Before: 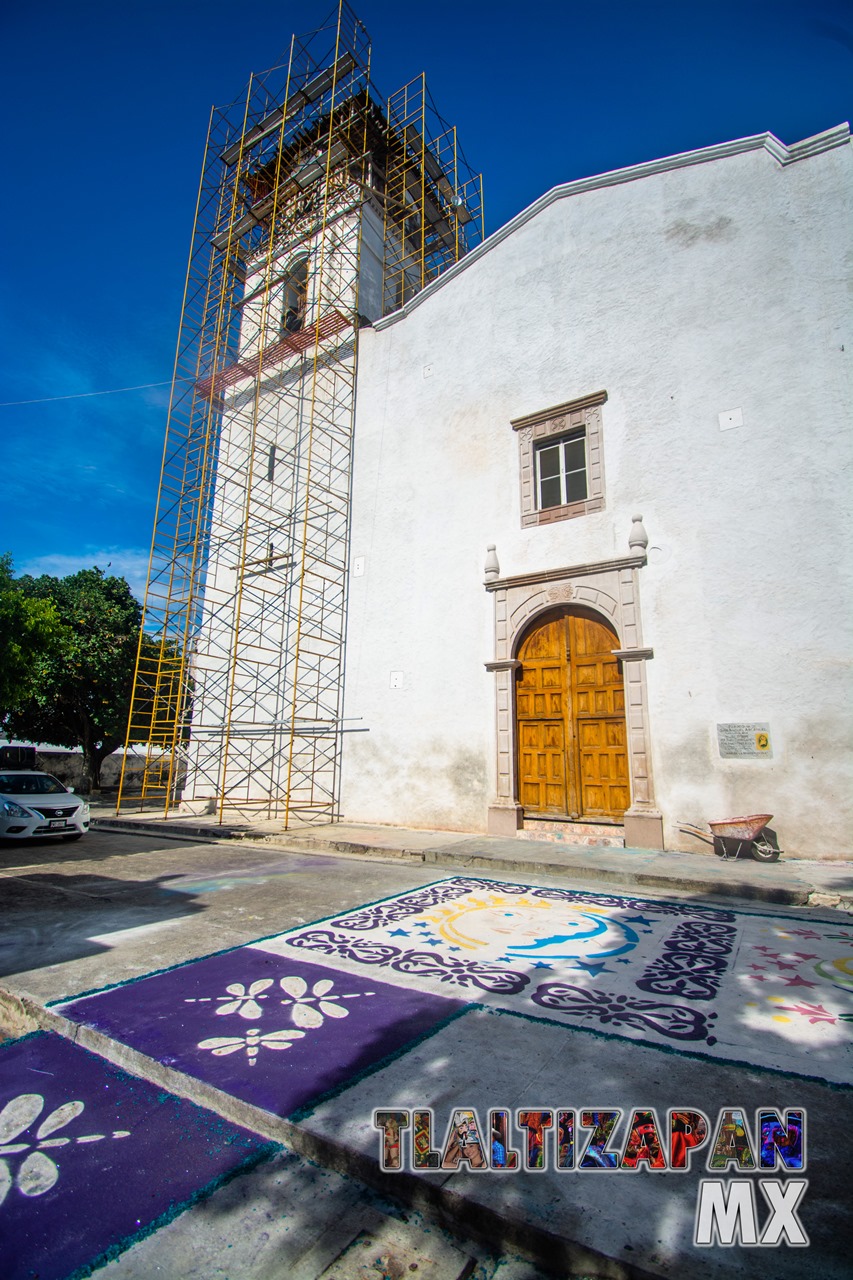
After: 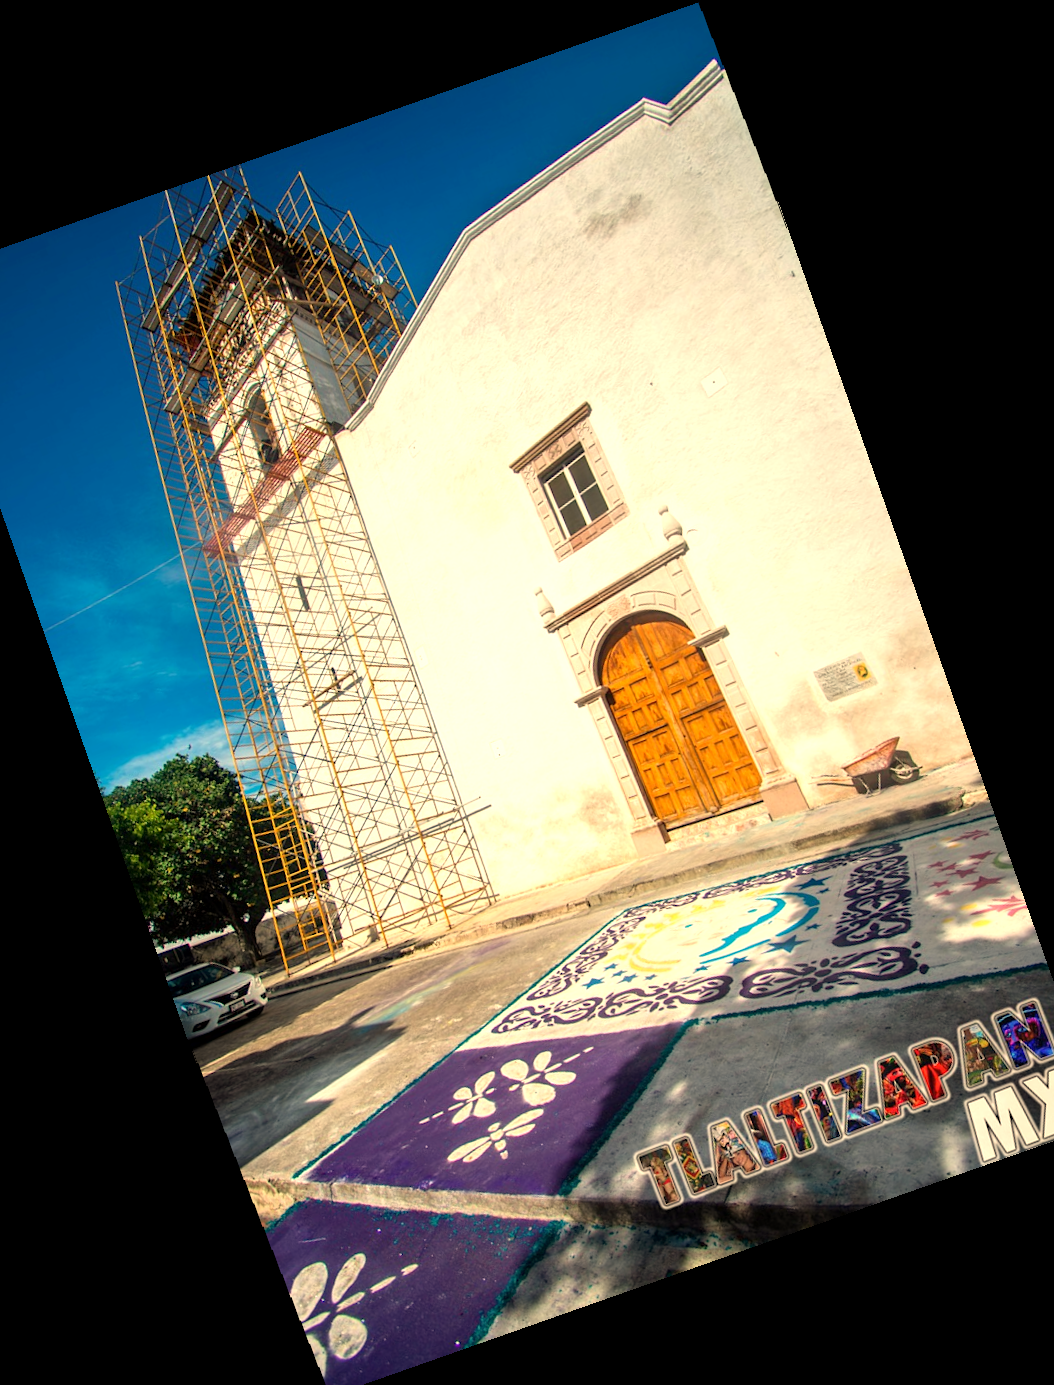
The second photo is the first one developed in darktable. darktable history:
exposure: black level correction 0.001, exposure 0.5 EV, compensate exposure bias true, compensate highlight preservation false
crop and rotate: angle 19.43°, left 6.812%, right 4.125%, bottom 1.087%
rotate and perspective: rotation -2.12°, lens shift (vertical) 0.009, lens shift (horizontal) -0.008, automatic cropping original format, crop left 0.036, crop right 0.964, crop top 0.05, crop bottom 0.959
white balance: red 1.138, green 0.996, blue 0.812
